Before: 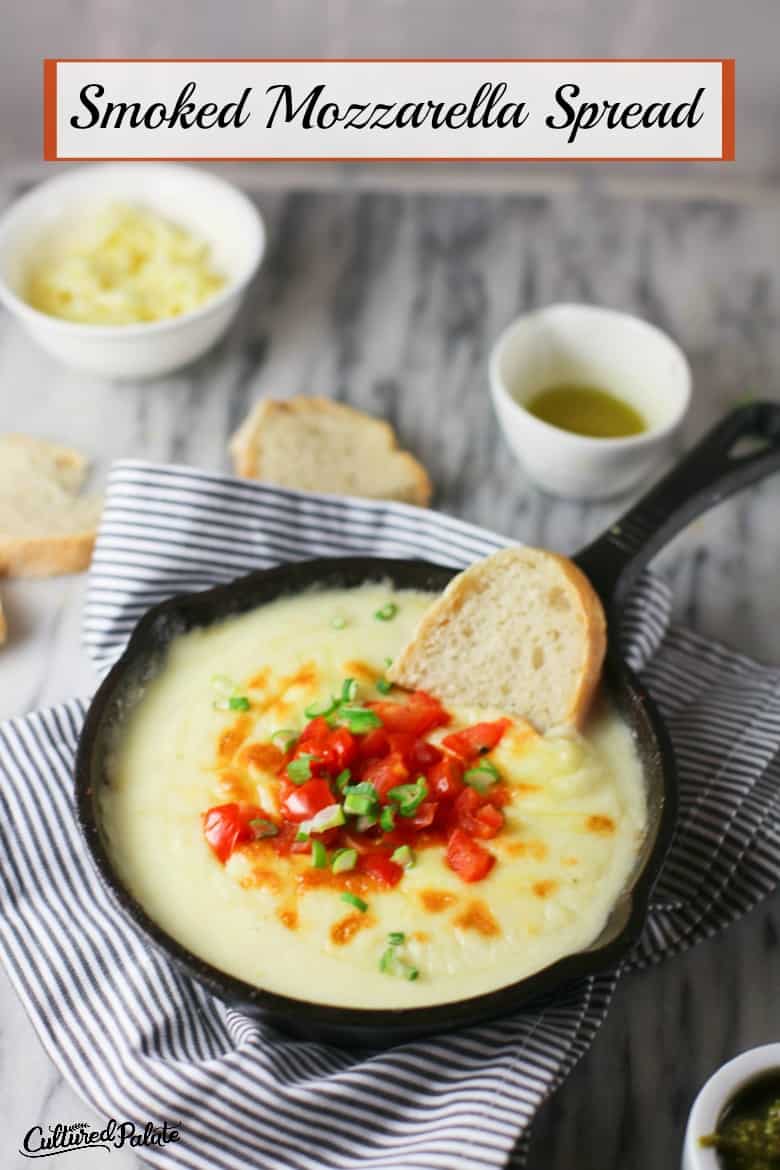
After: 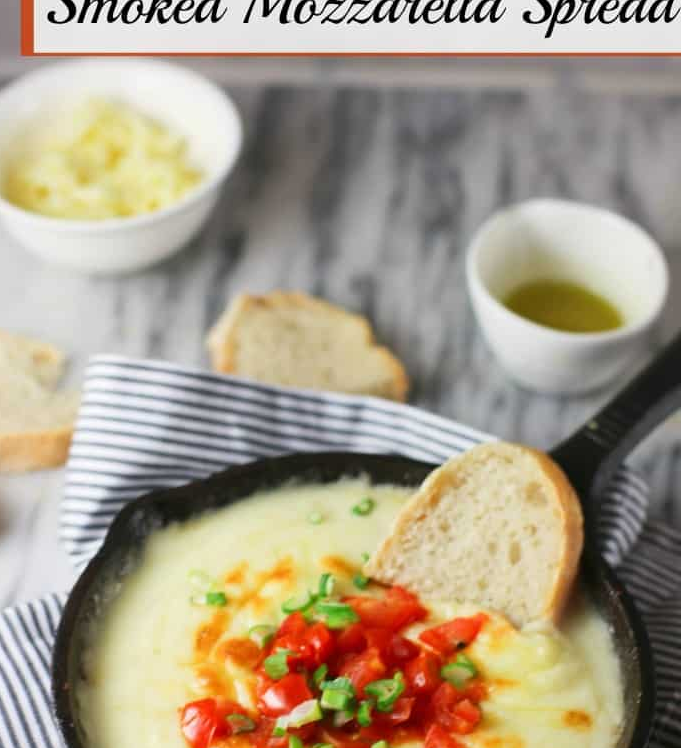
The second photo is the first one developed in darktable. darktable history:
crop: left 3.054%, top 9.013%, right 9.635%, bottom 26.986%
